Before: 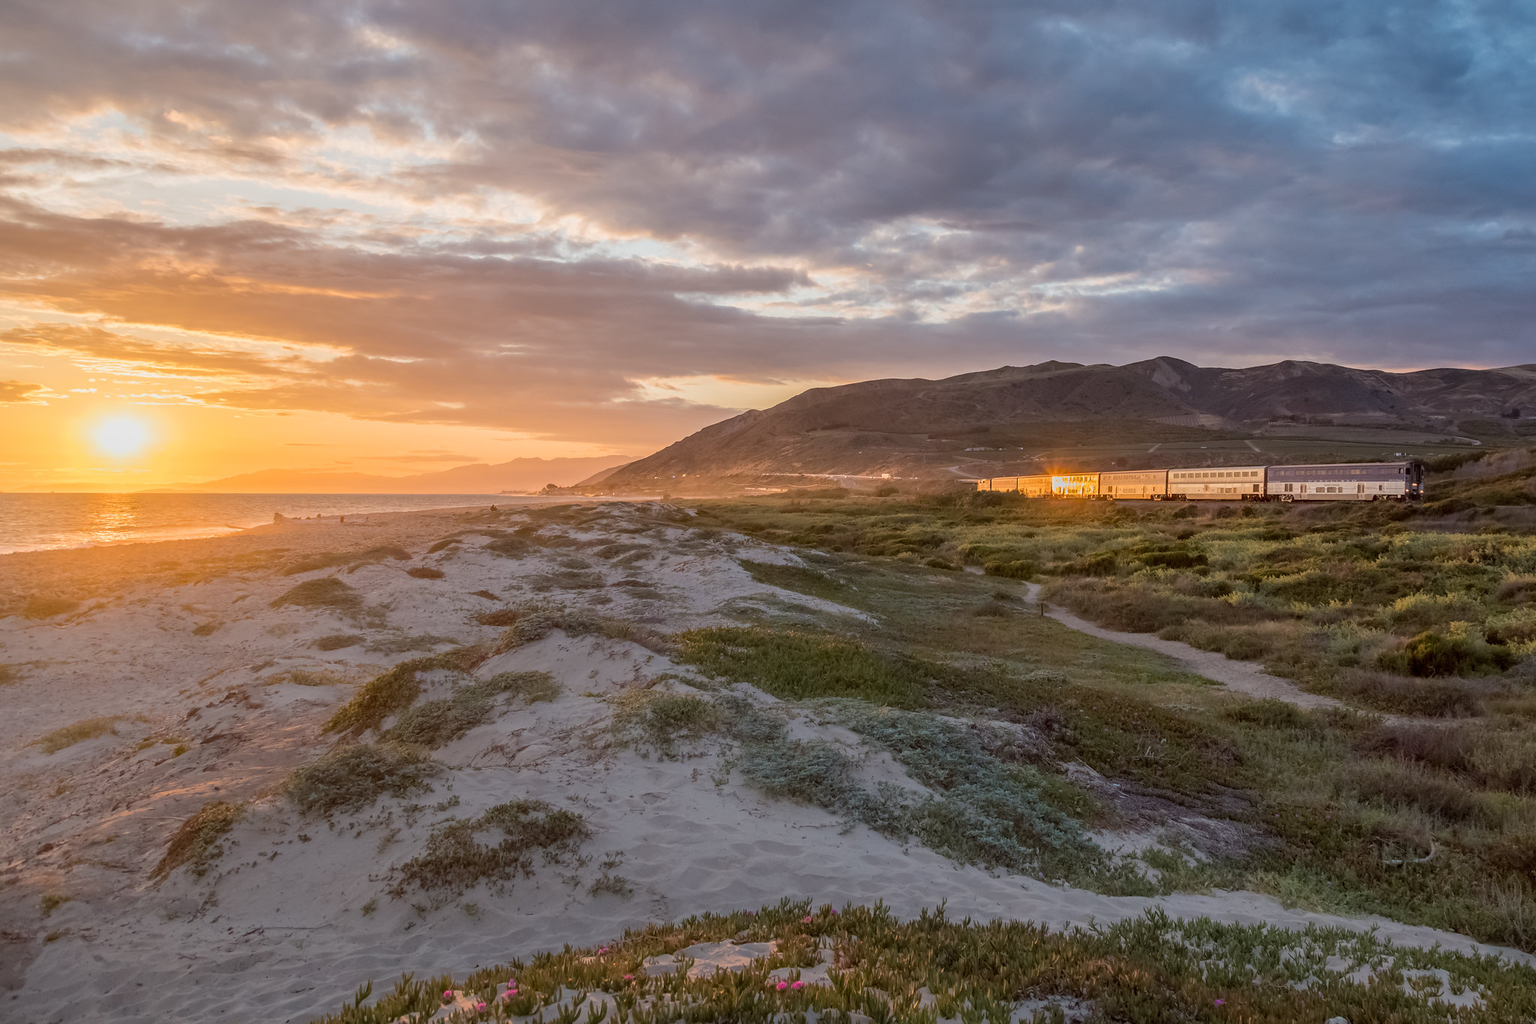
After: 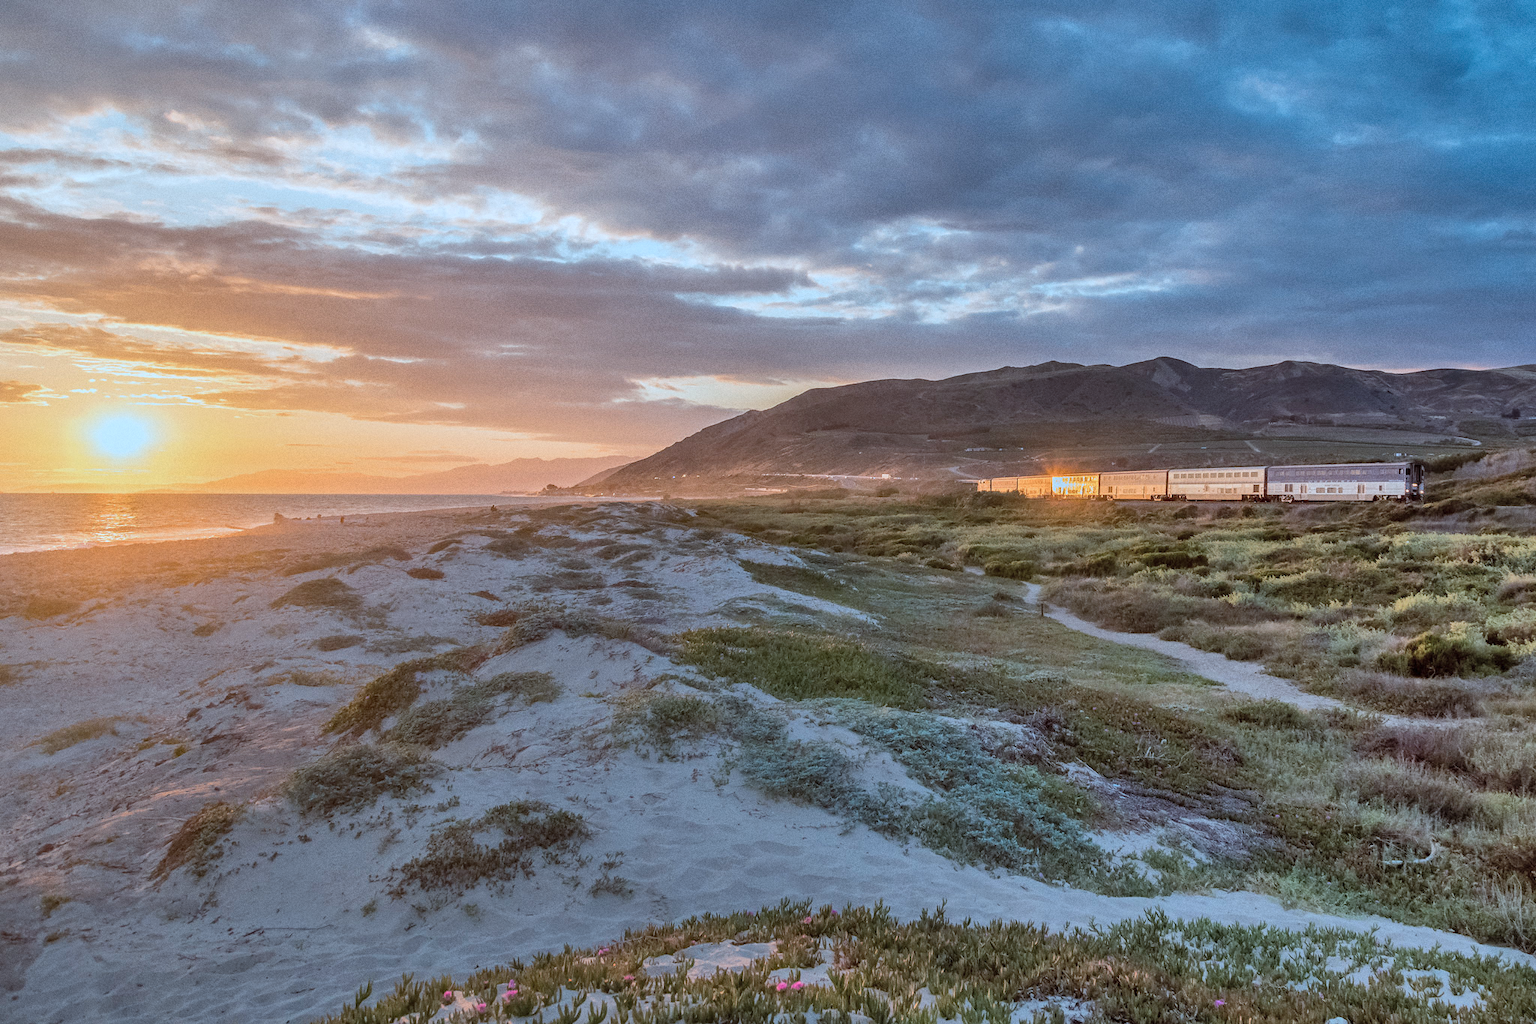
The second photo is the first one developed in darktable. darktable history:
grain: coarseness 0.09 ISO
color correction: highlights a* -9.35, highlights b* -23.15
shadows and highlights: shadows 75, highlights -25, soften with gaussian
